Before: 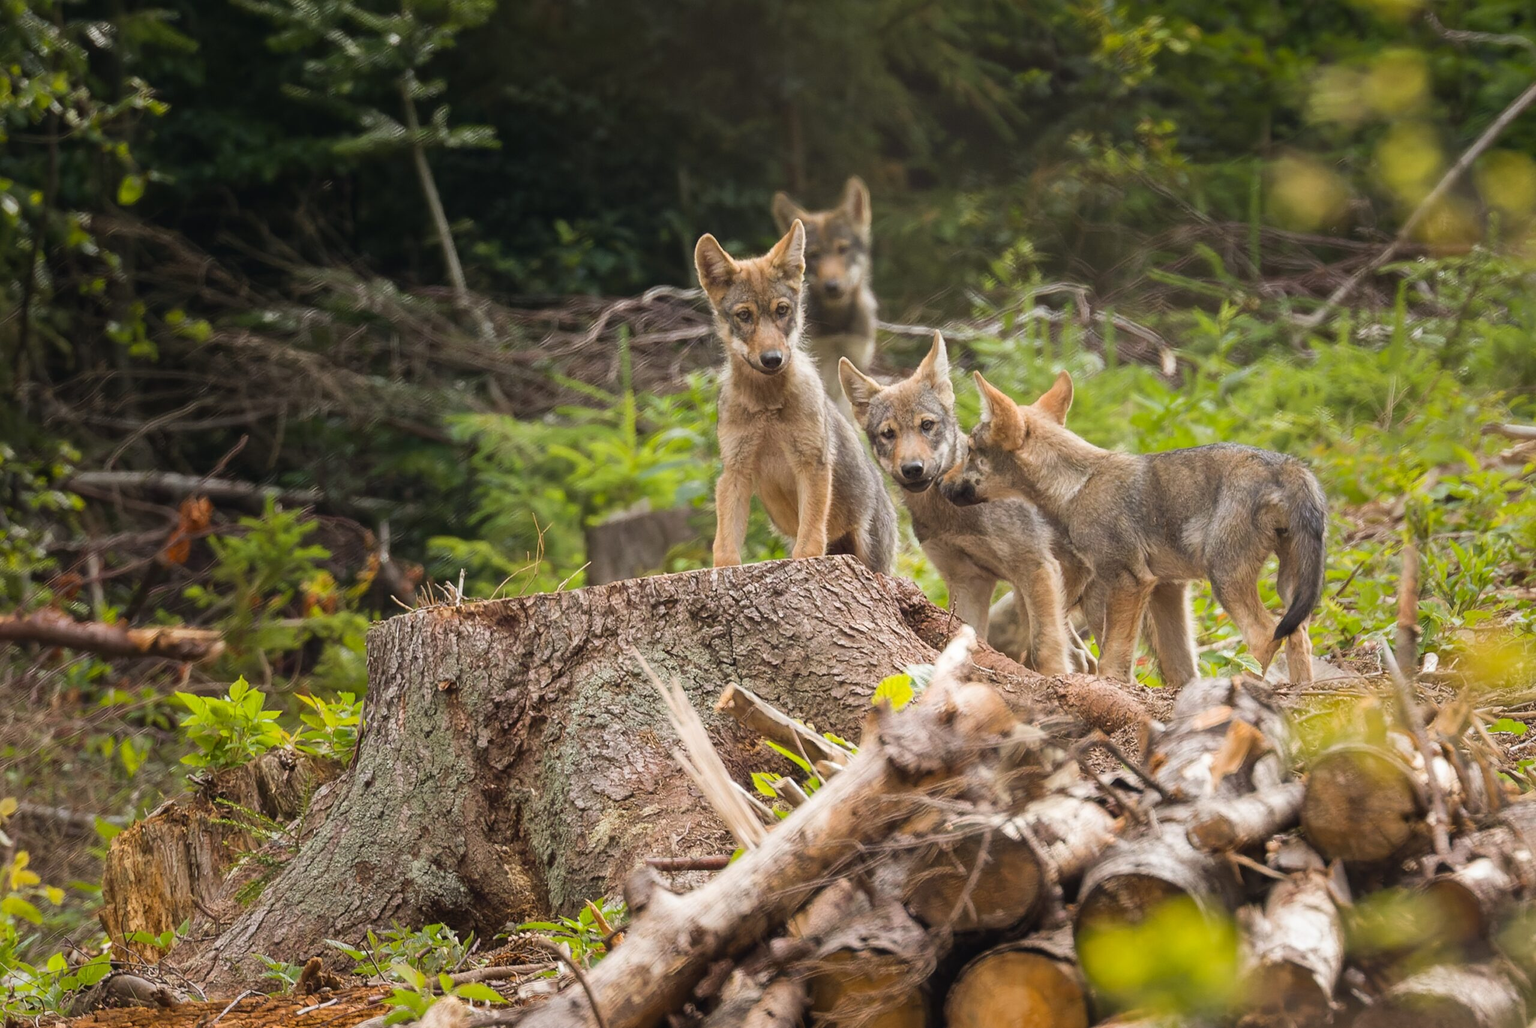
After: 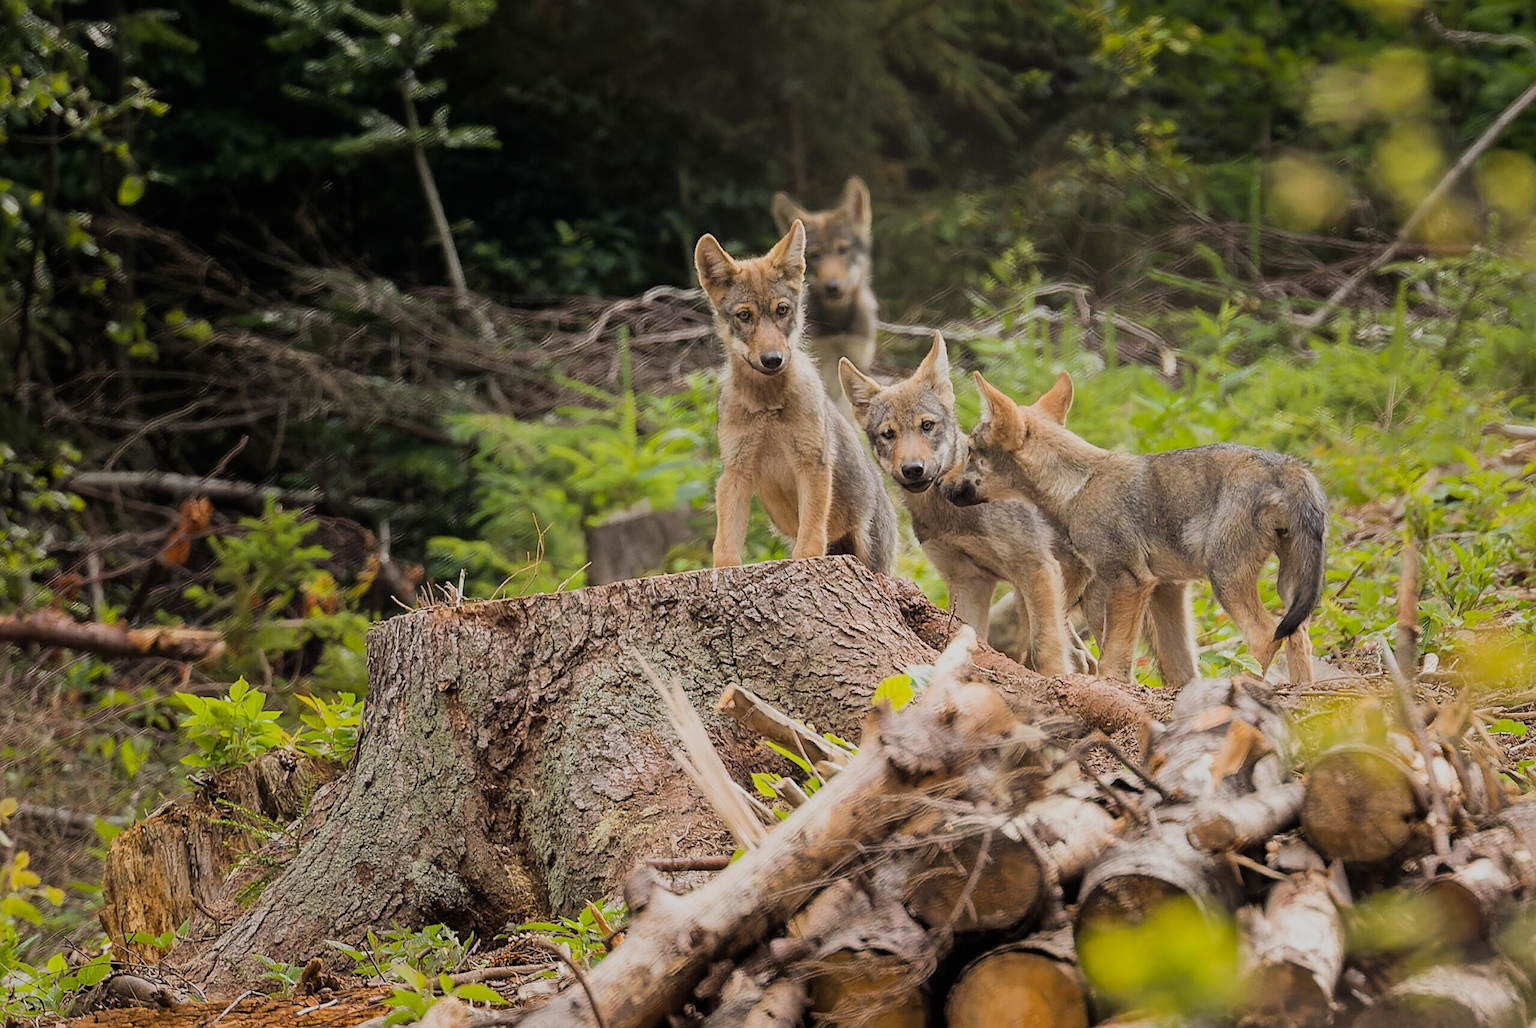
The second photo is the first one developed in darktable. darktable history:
sharpen: on, module defaults
filmic rgb: black relative exposure -7.65 EV, white relative exposure 4.56 EV, threshold 3.01 EV, hardness 3.61, color science v6 (2022), enable highlight reconstruction true
